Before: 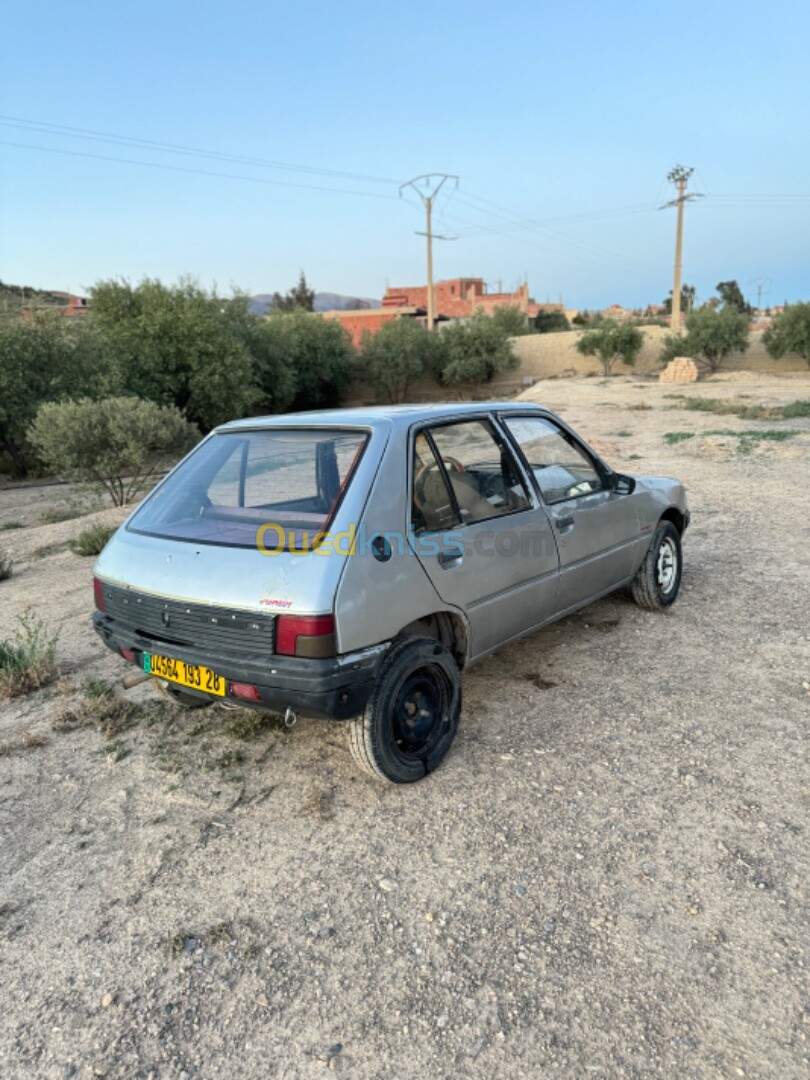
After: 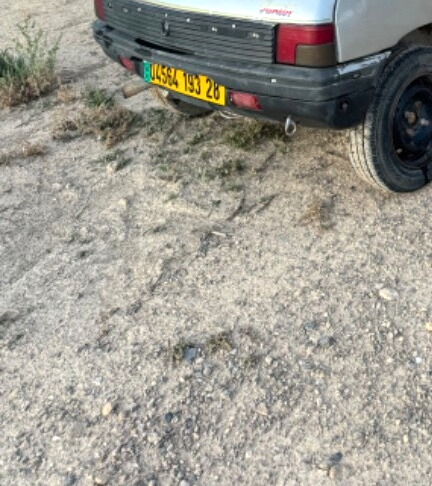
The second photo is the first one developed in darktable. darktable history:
exposure: exposure 0.2 EV, compensate highlight preservation false
crop and rotate: top 54.778%, right 46.61%, bottom 0.159%
